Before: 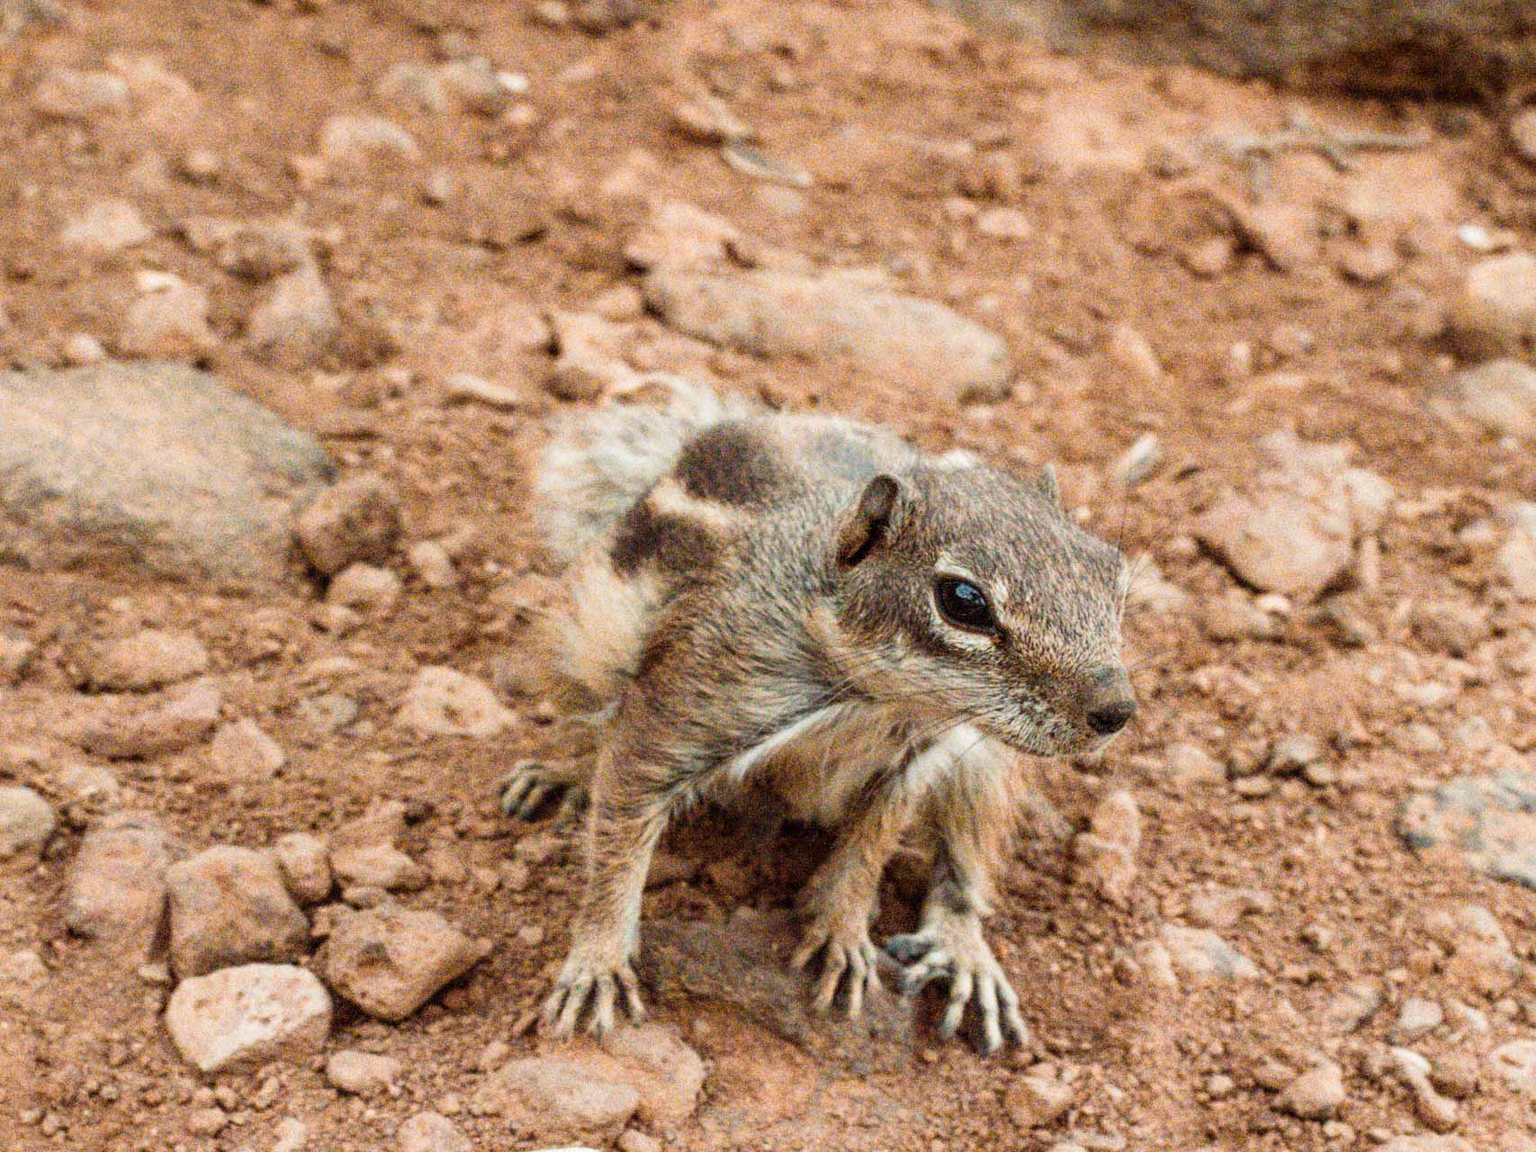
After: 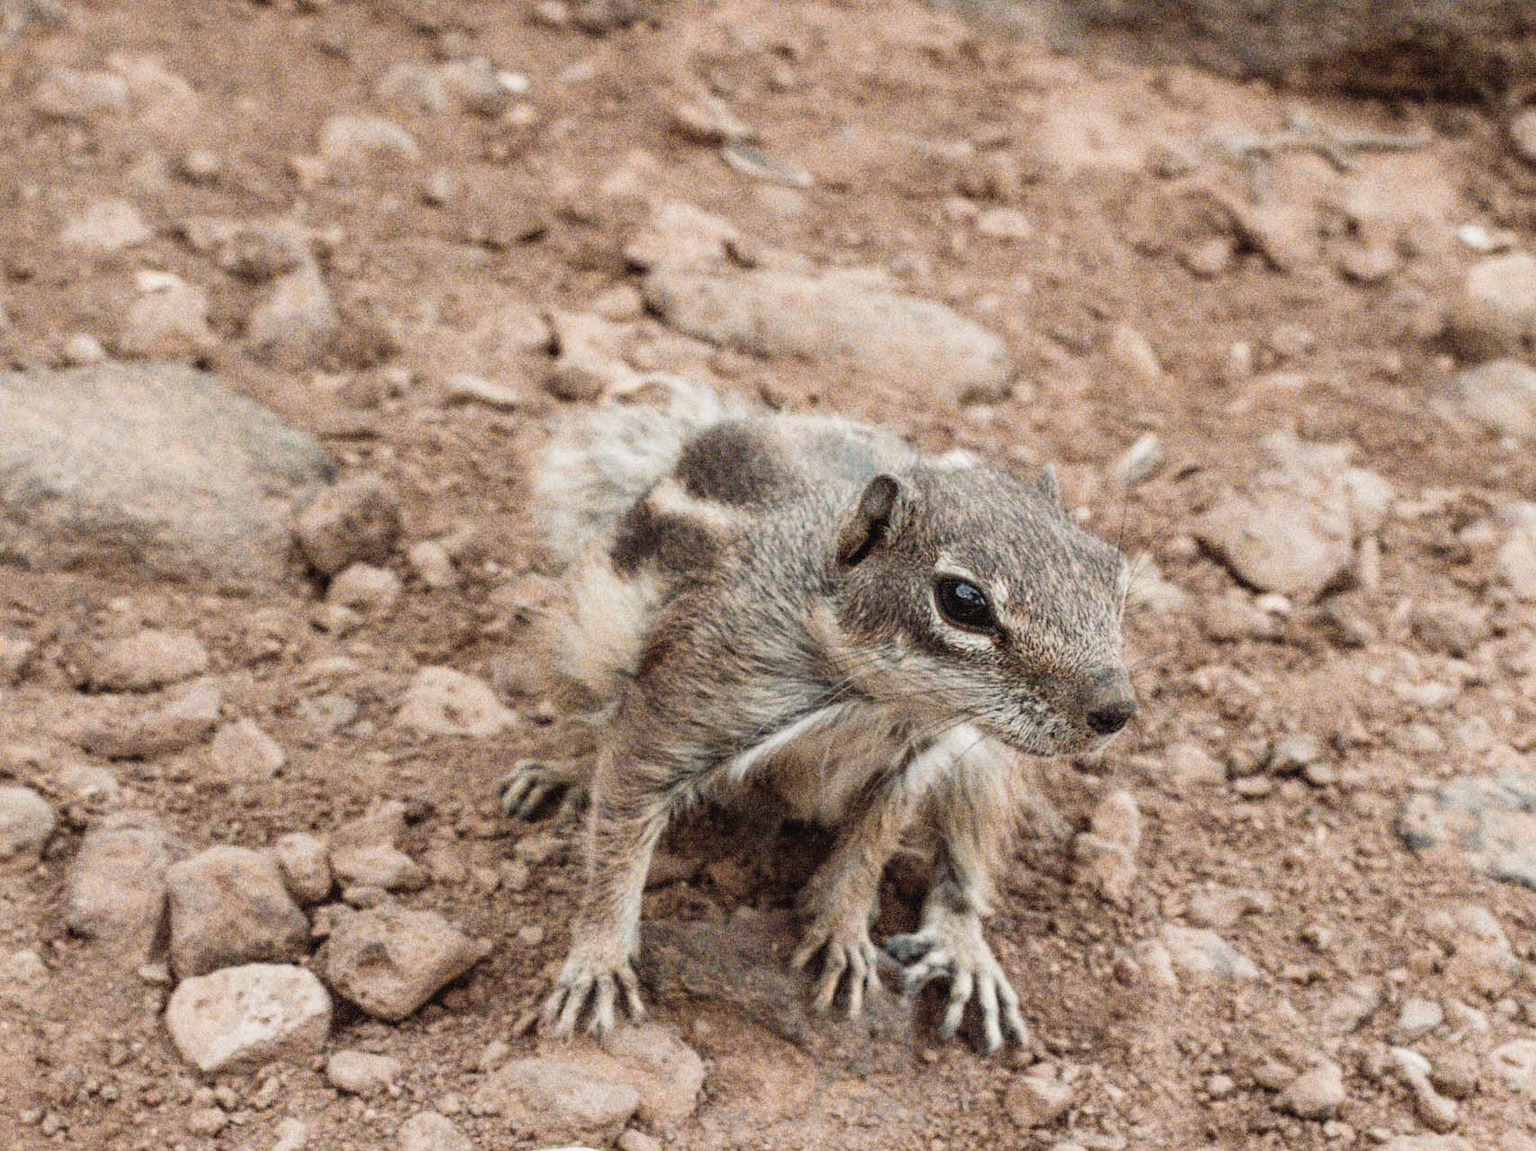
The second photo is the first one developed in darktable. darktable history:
contrast brightness saturation: contrast -0.043, saturation -0.398
